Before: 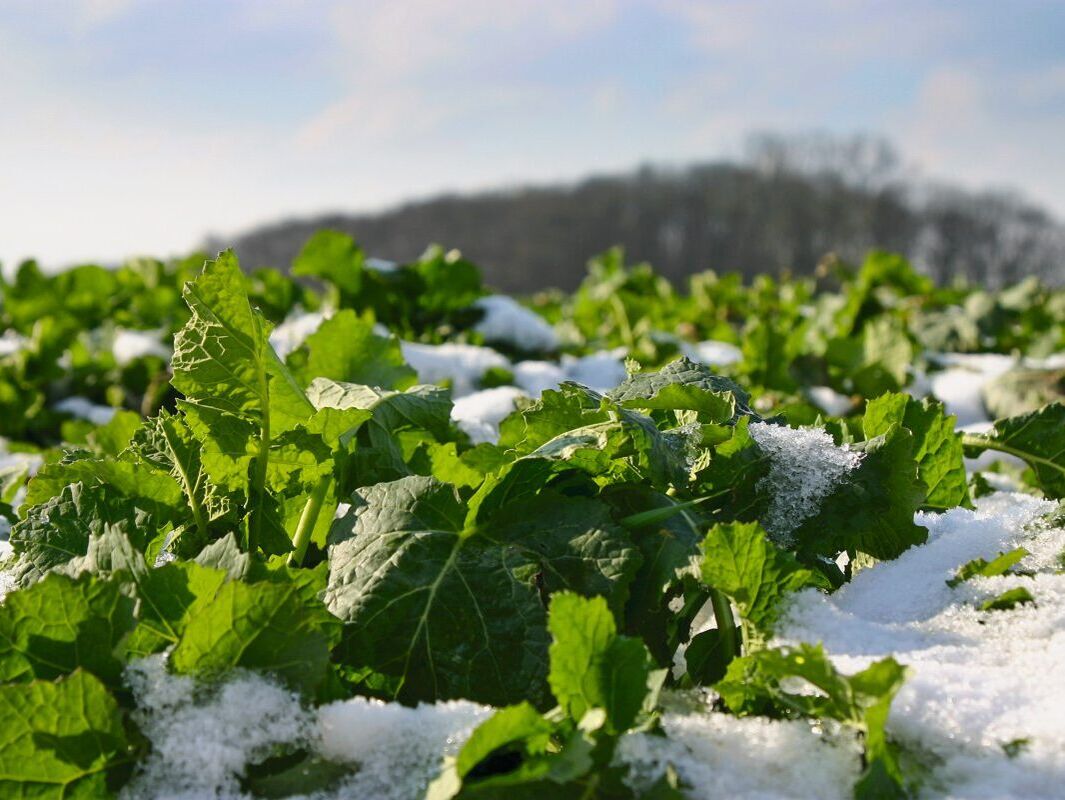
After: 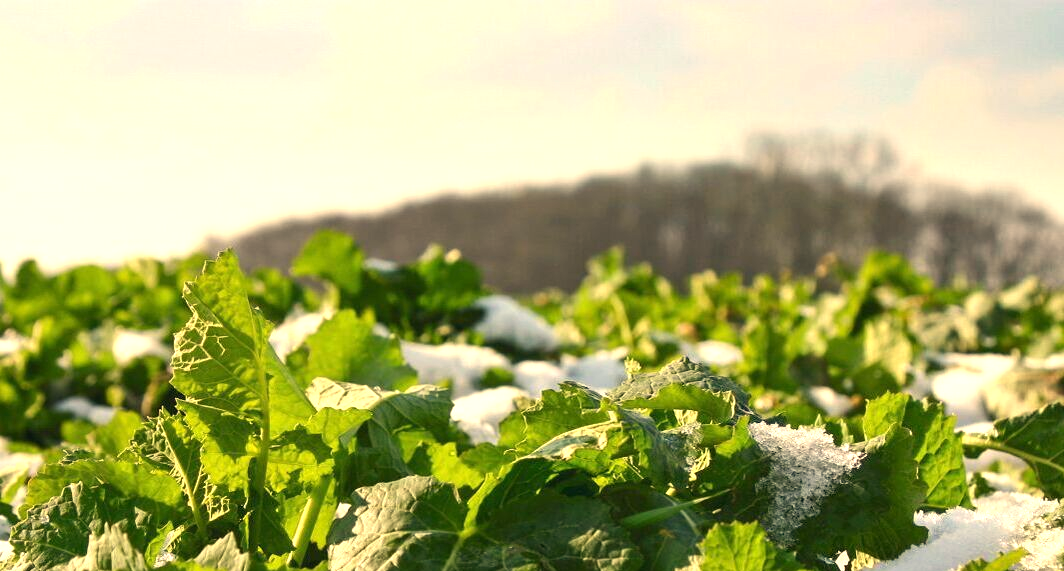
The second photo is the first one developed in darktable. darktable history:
crop: bottom 28.576%
white balance: red 1.138, green 0.996, blue 0.812
exposure: exposure 0.669 EV, compensate highlight preservation false
